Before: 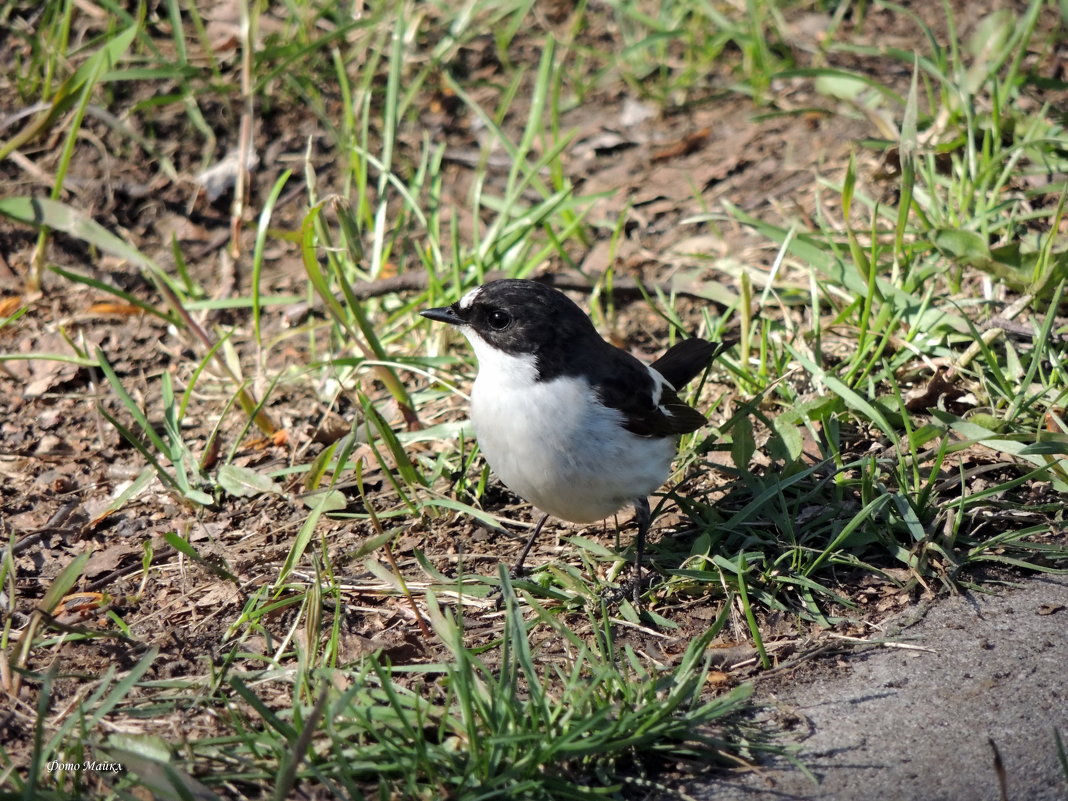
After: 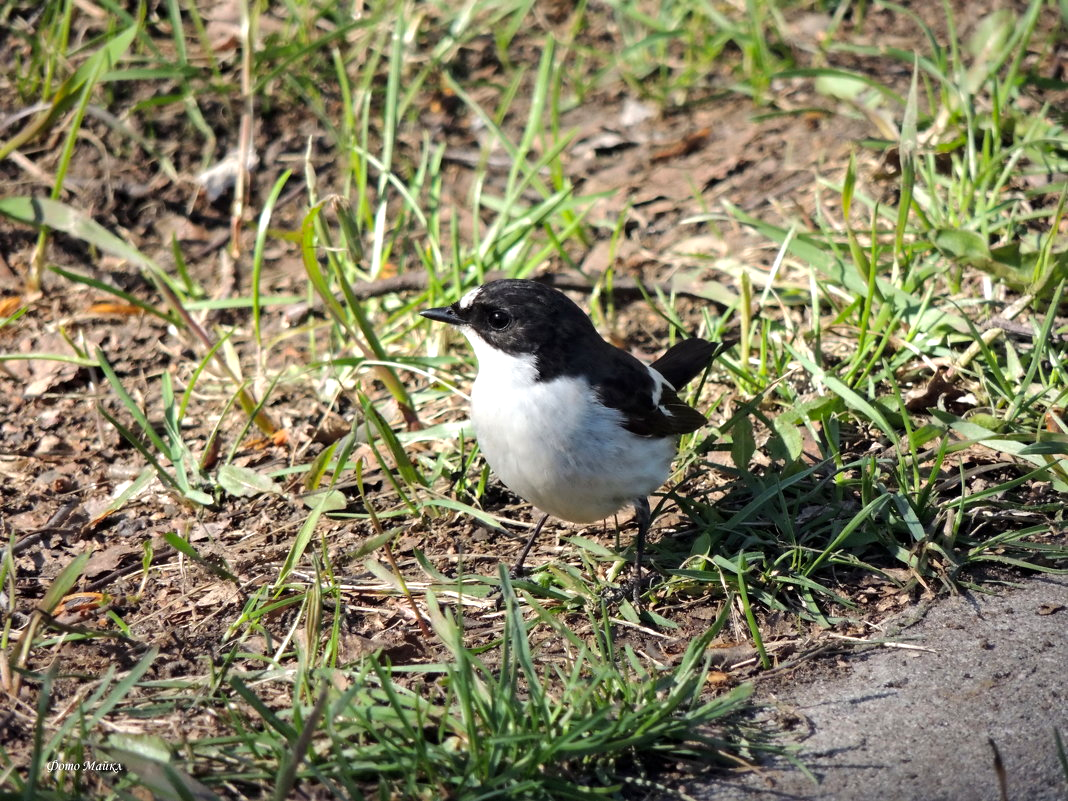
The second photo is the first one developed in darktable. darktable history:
color balance rgb: perceptual saturation grading › global saturation -0.098%, perceptual brilliance grading › highlights 7.522%, perceptual brilliance grading › mid-tones 3.813%, perceptual brilliance grading › shadows 2.323%, global vibrance 14.207%
